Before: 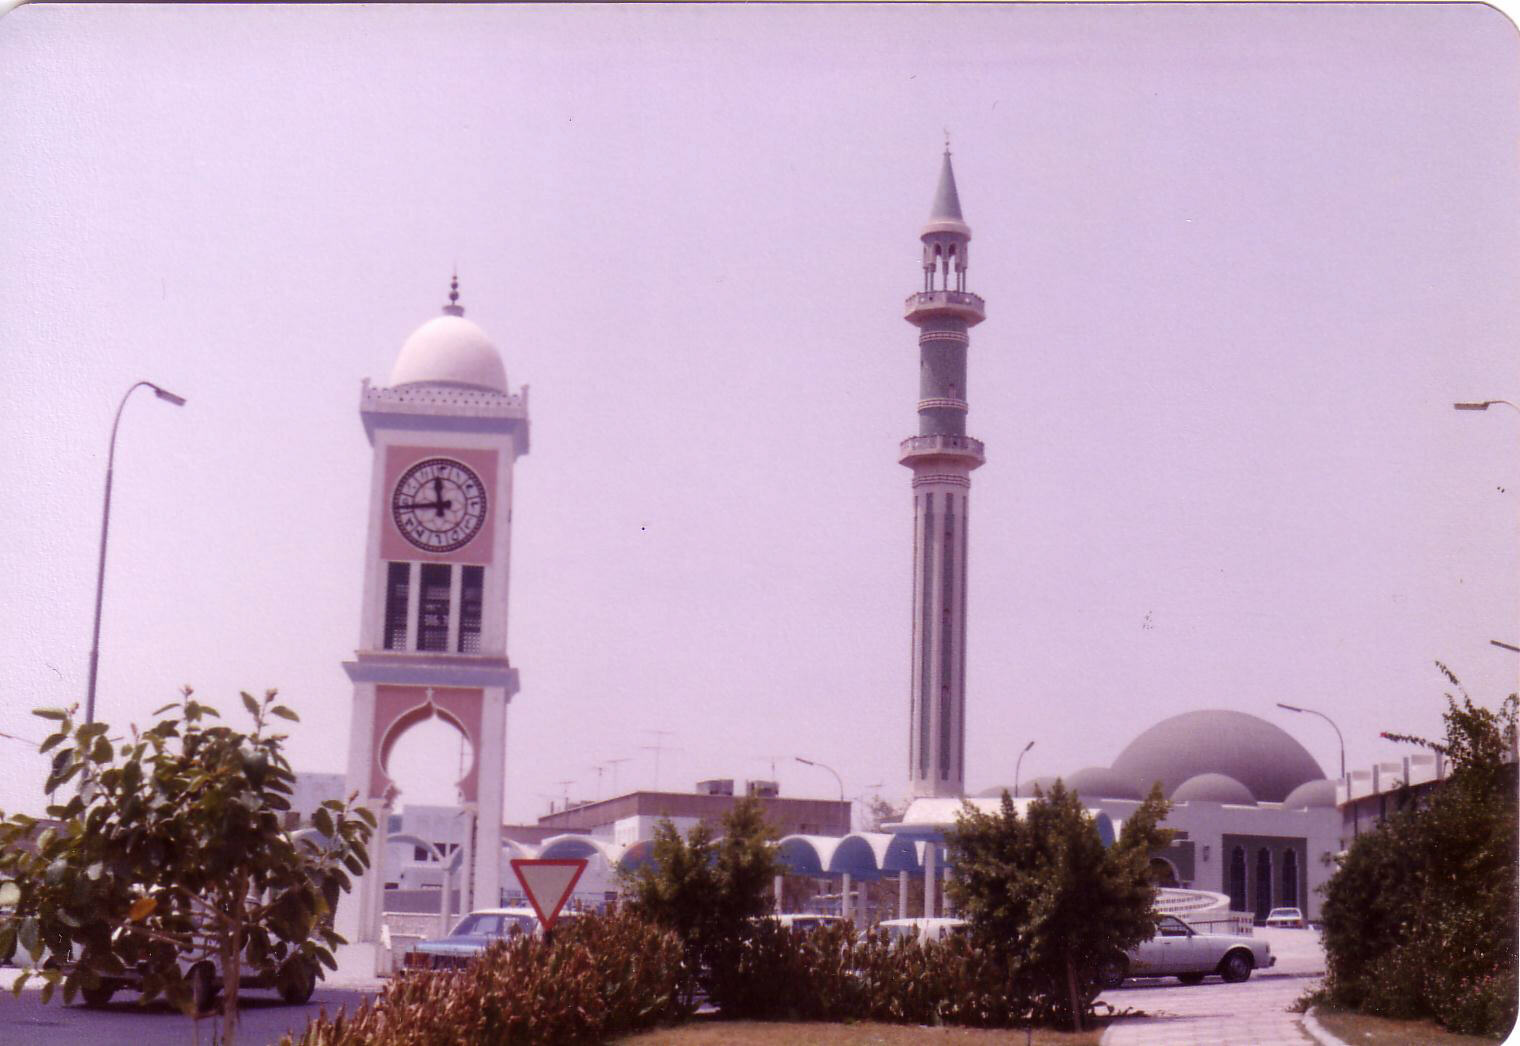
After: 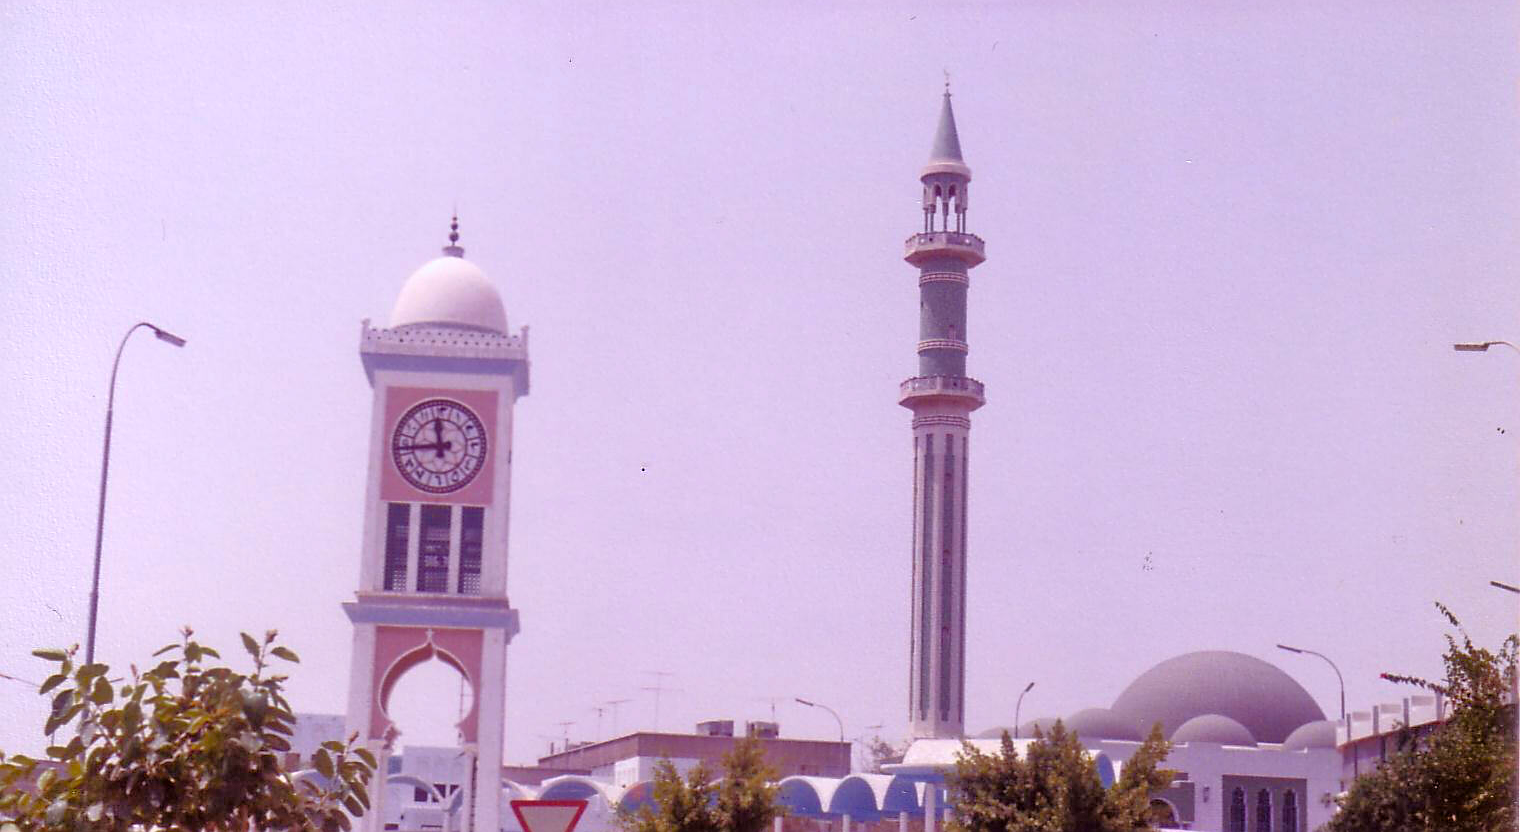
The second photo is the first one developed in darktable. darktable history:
crop and rotate: top 5.651%, bottom 14.784%
tone equalizer: -7 EV 0.144 EV, -6 EV 0.563 EV, -5 EV 1.17 EV, -4 EV 1.35 EV, -3 EV 1.14 EV, -2 EV 0.6 EV, -1 EV 0.145 EV
color balance rgb: power › chroma 0.478%, power › hue 215.23°, highlights gain › chroma 0.201%, highlights gain › hue 330.09°, shadows fall-off 299.517%, white fulcrum 1.99 EV, highlights fall-off 298.163%, perceptual saturation grading › global saturation 19.634%, mask middle-gray fulcrum 99.842%, global vibrance 20%, contrast gray fulcrum 38.361%
sharpen: amount 0.554
